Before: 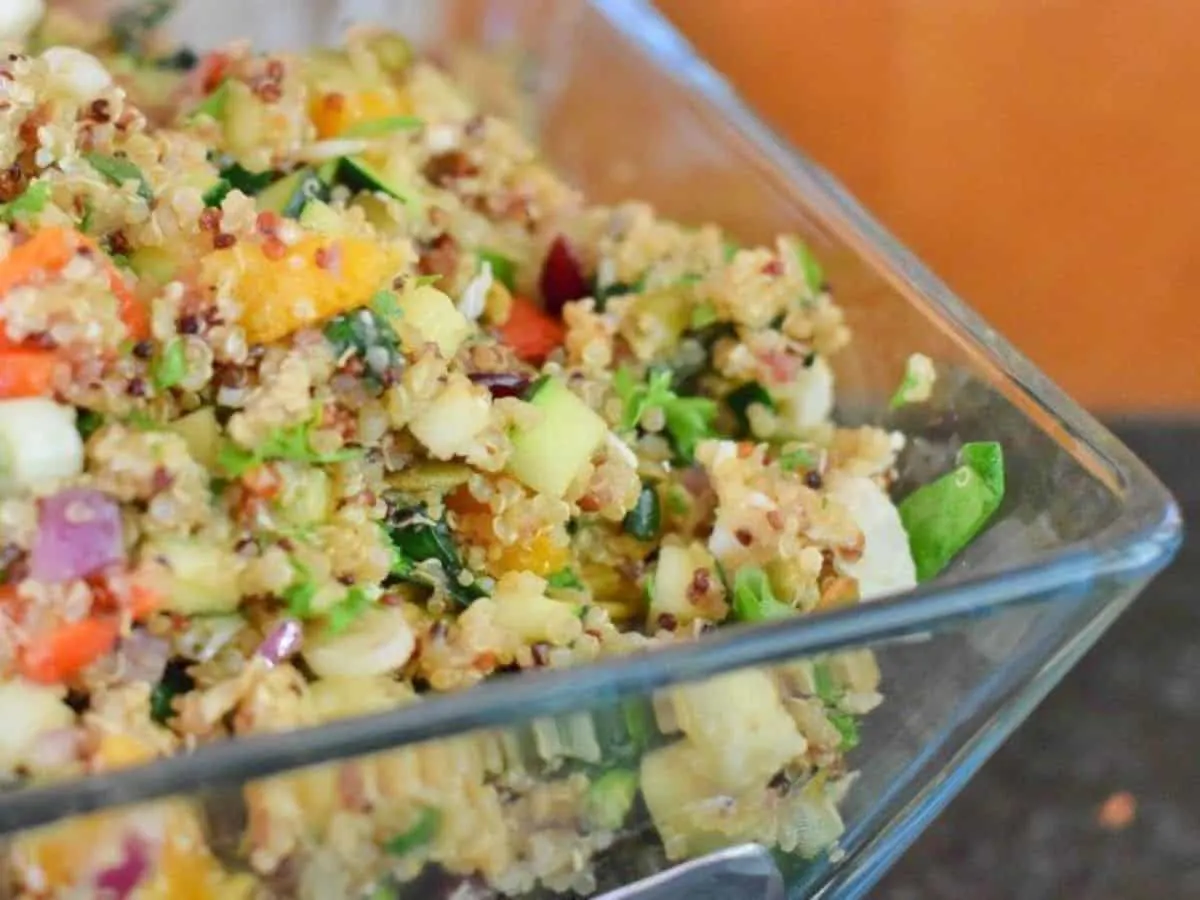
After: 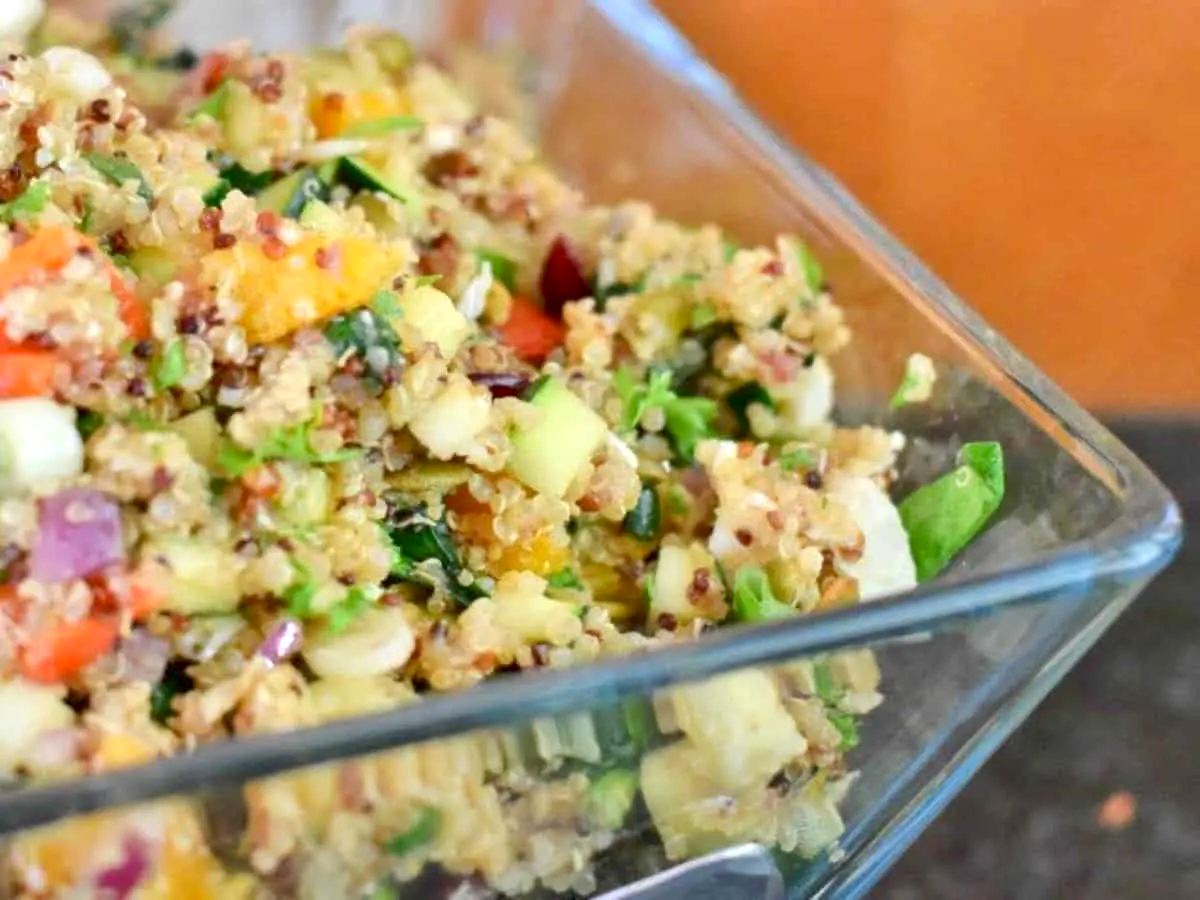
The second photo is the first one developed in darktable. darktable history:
exposure: black level correction 0.005, exposure 0.286 EV, compensate highlight preservation false
local contrast: mode bilateral grid, contrast 20, coarseness 50, detail 120%, midtone range 0.2
